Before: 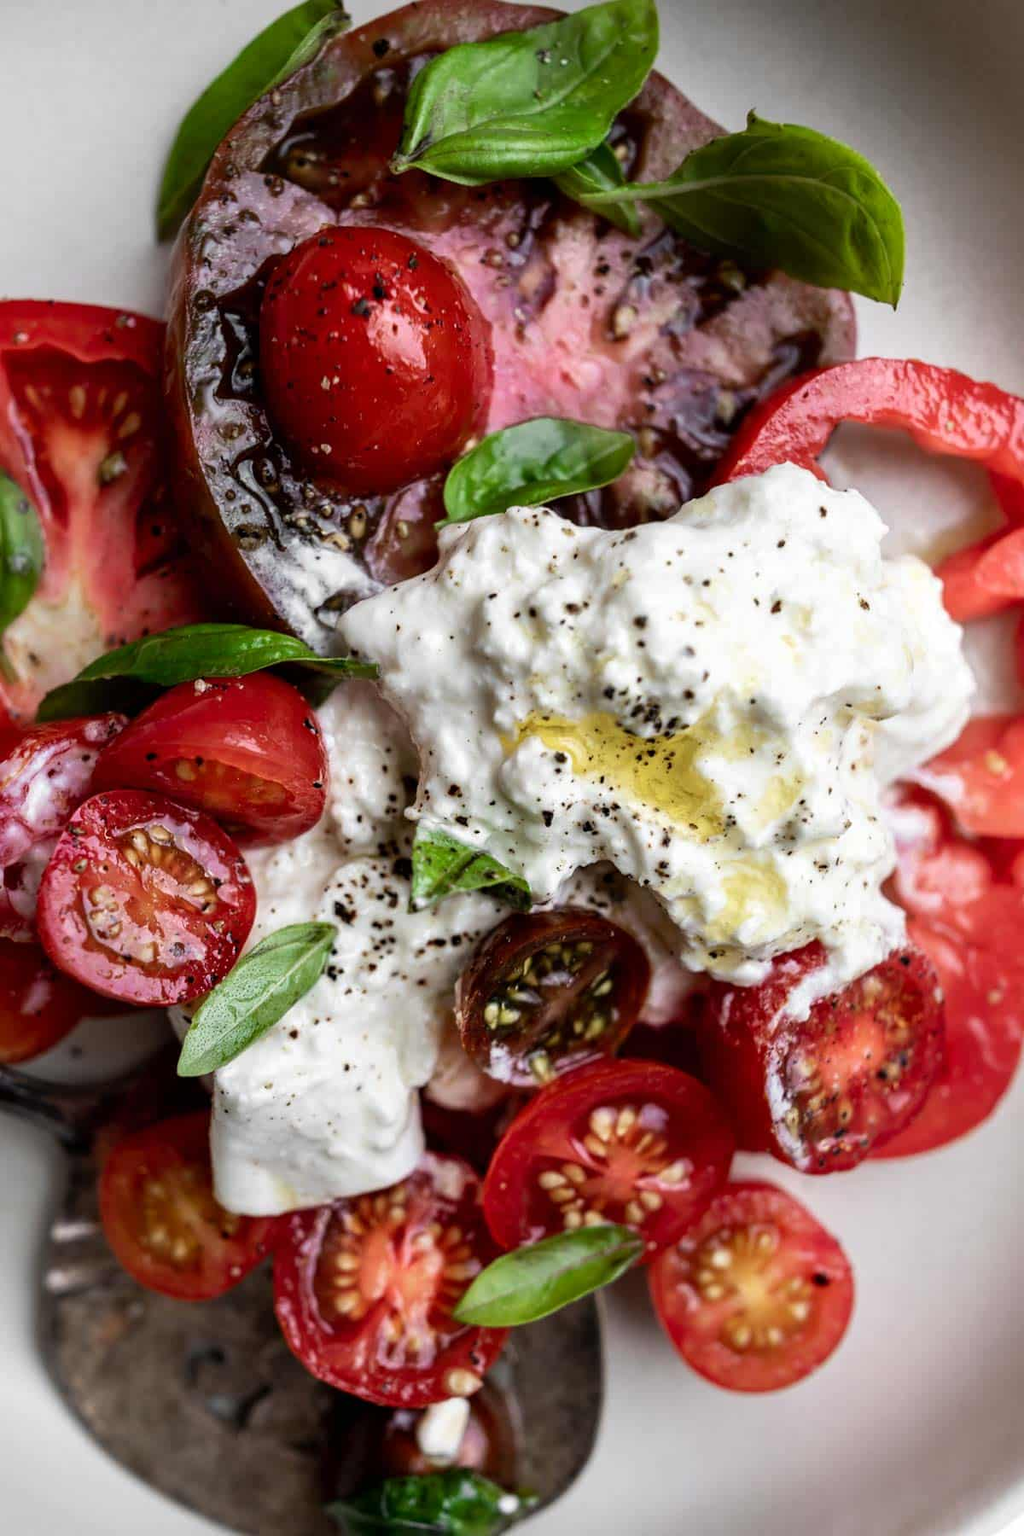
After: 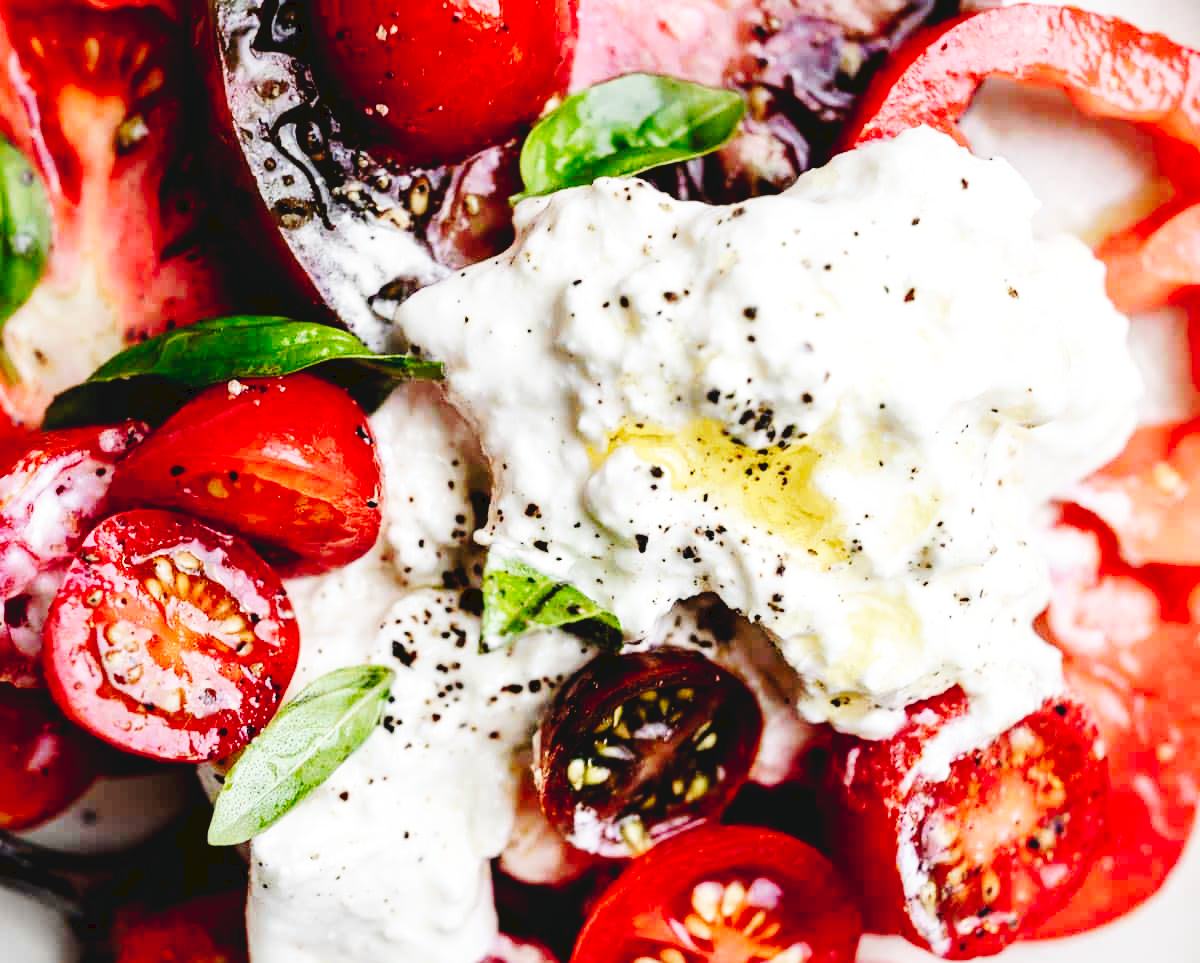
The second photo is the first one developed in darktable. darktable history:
tone curve: curves: ch0 [(0, 0) (0.003, 0.059) (0.011, 0.059) (0.025, 0.057) (0.044, 0.055) (0.069, 0.057) (0.1, 0.083) (0.136, 0.128) (0.177, 0.185) (0.224, 0.242) (0.277, 0.308) (0.335, 0.383) (0.399, 0.468) (0.468, 0.547) (0.543, 0.632) (0.623, 0.71) (0.709, 0.801) (0.801, 0.859) (0.898, 0.922) (1, 1)], preserve colors none
color correction: highlights b* -0.032
crop and rotate: top 23.118%, bottom 23.347%
base curve: curves: ch0 [(0, 0) (0.036, 0.037) (0.121, 0.228) (0.46, 0.76) (0.859, 0.983) (1, 1)], preserve colors none
